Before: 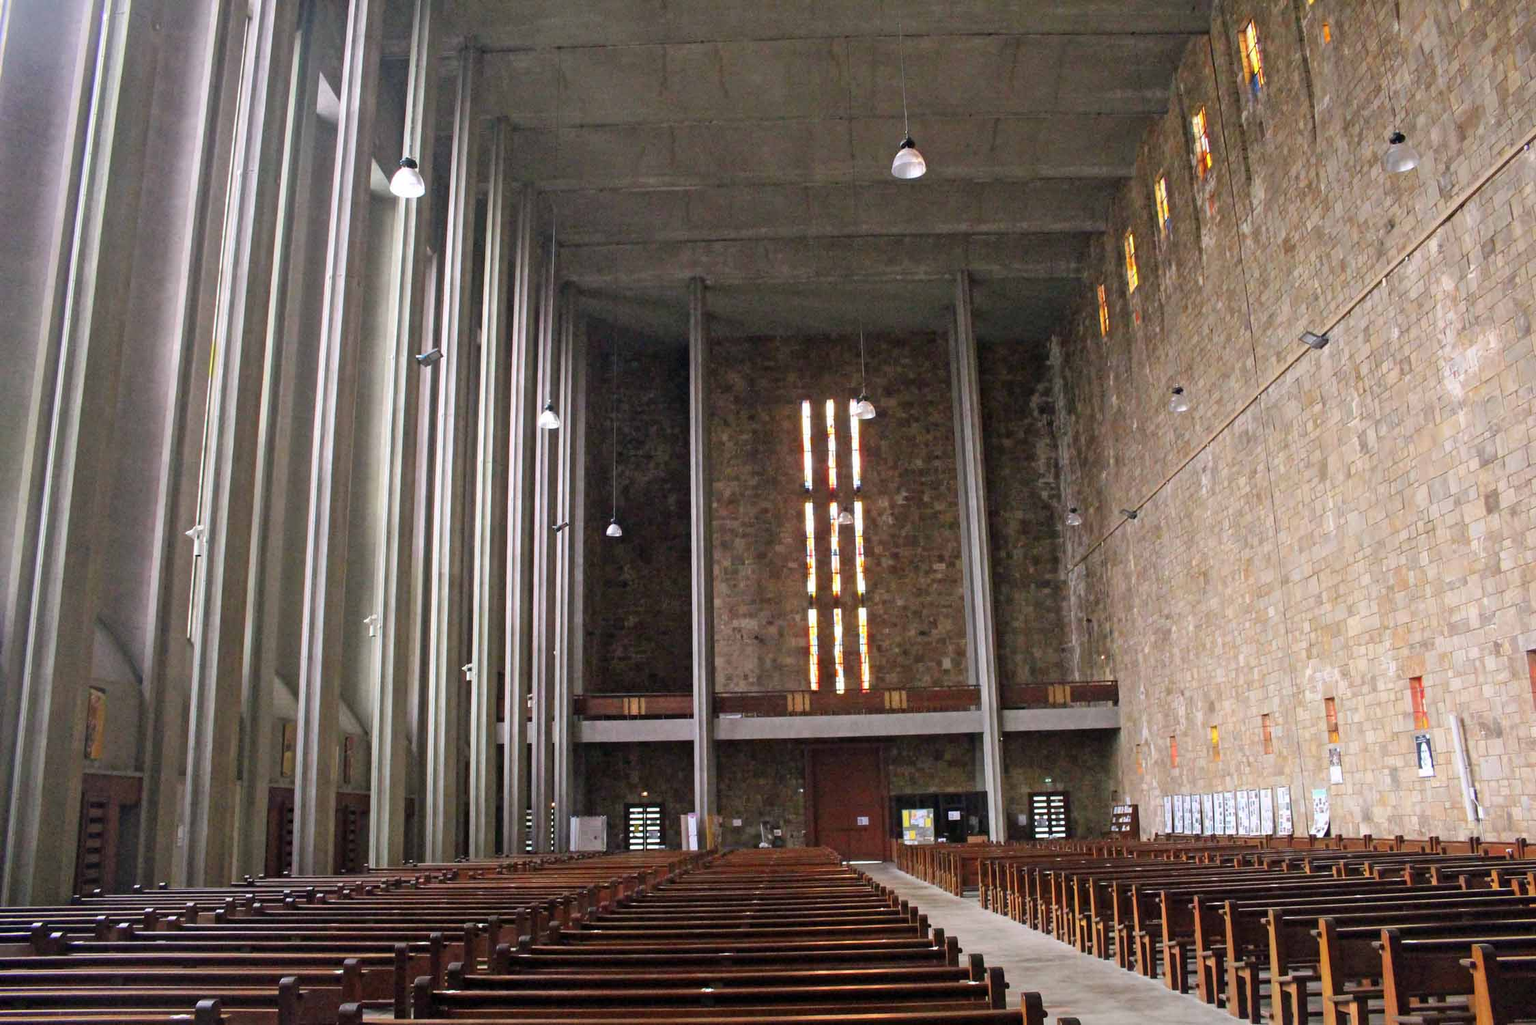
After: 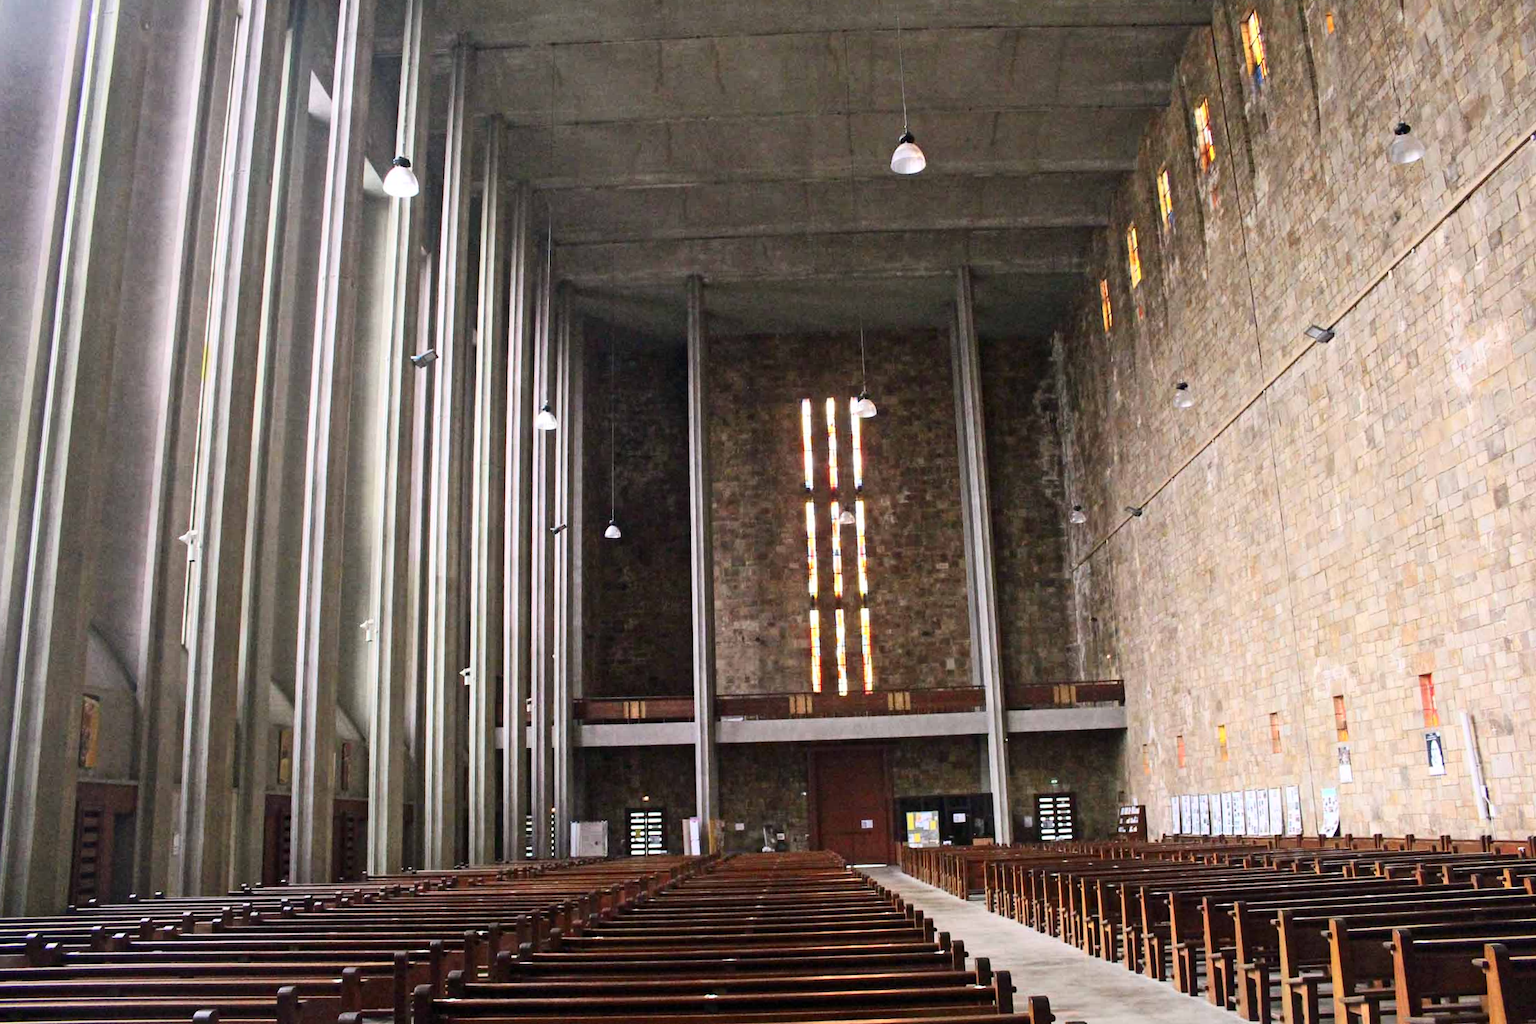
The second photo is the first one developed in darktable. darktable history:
rotate and perspective: rotation -0.45°, automatic cropping original format, crop left 0.008, crop right 0.992, crop top 0.012, crop bottom 0.988
contrast brightness saturation: contrast 0.24, brightness 0.09
